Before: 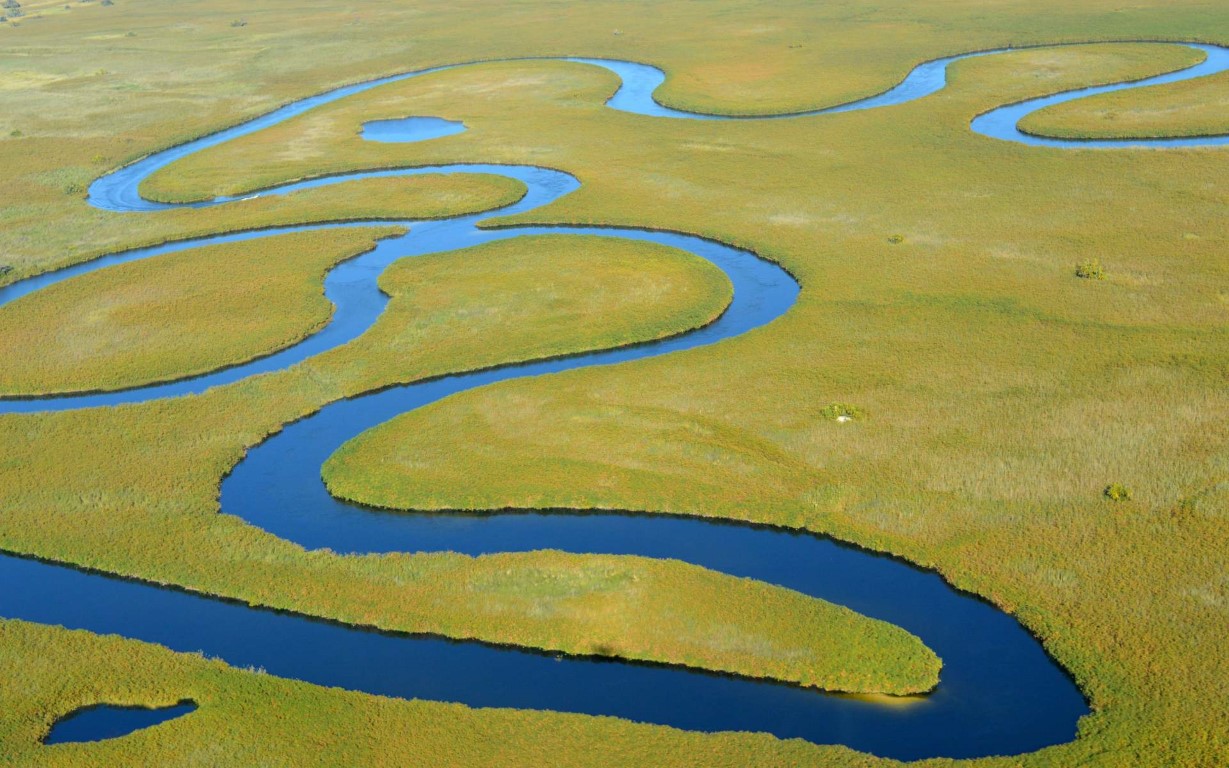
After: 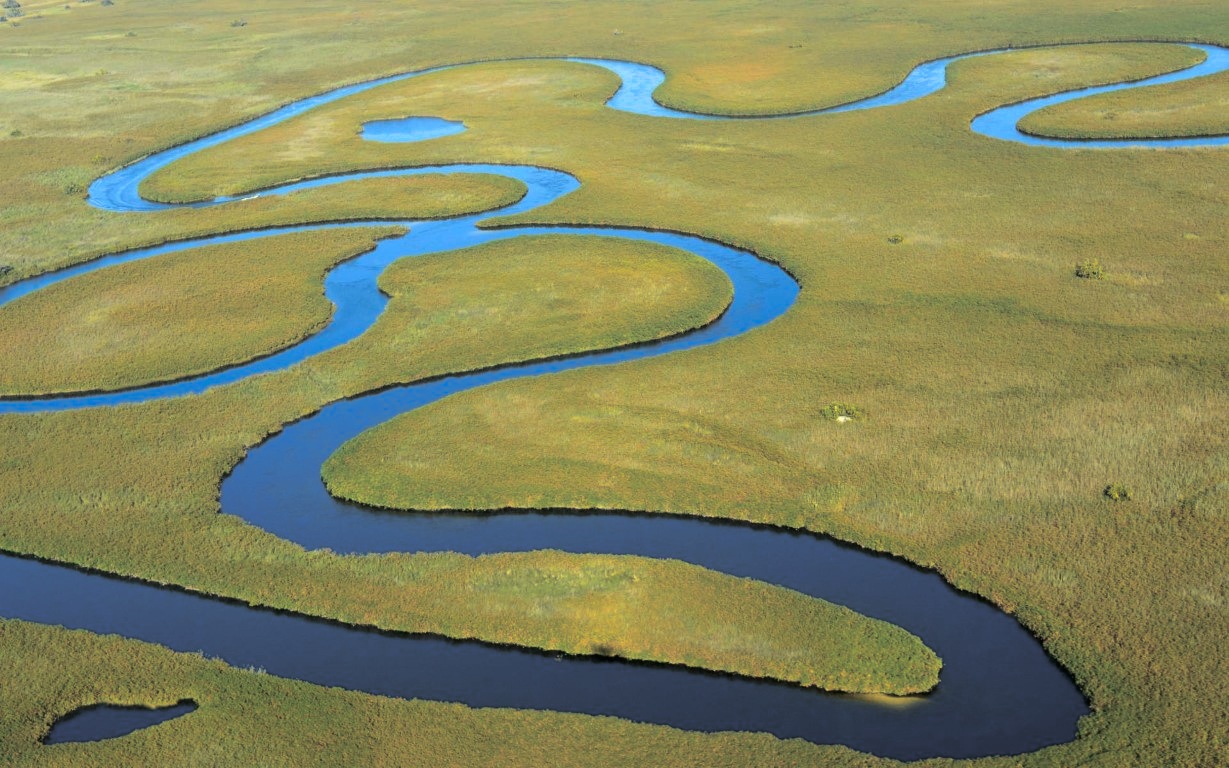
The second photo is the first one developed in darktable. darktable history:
split-toning: shadows › hue 43.2°, shadows › saturation 0, highlights › hue 50.4°, highlights › saturation 1
contrast brightness saturation: contrast 0.13, brightness -0.05, saturation 0.16
